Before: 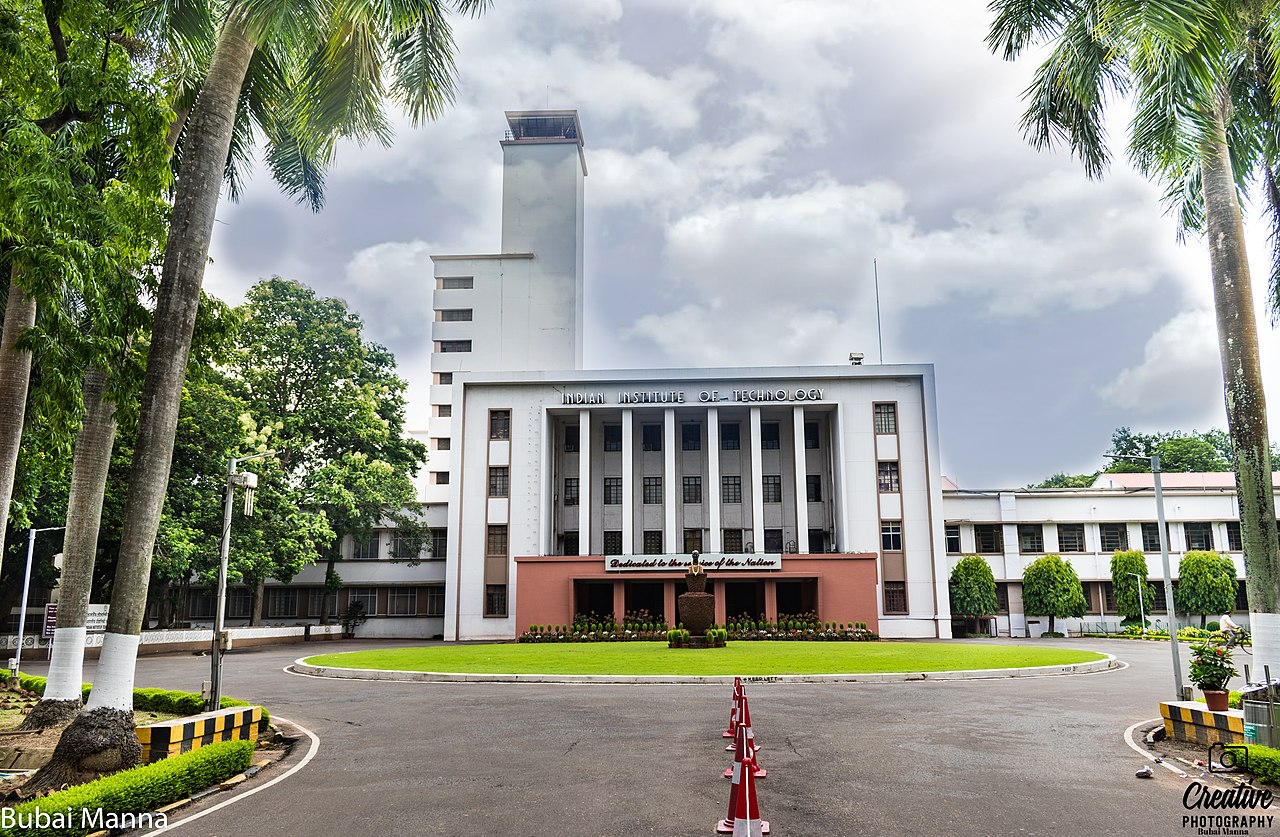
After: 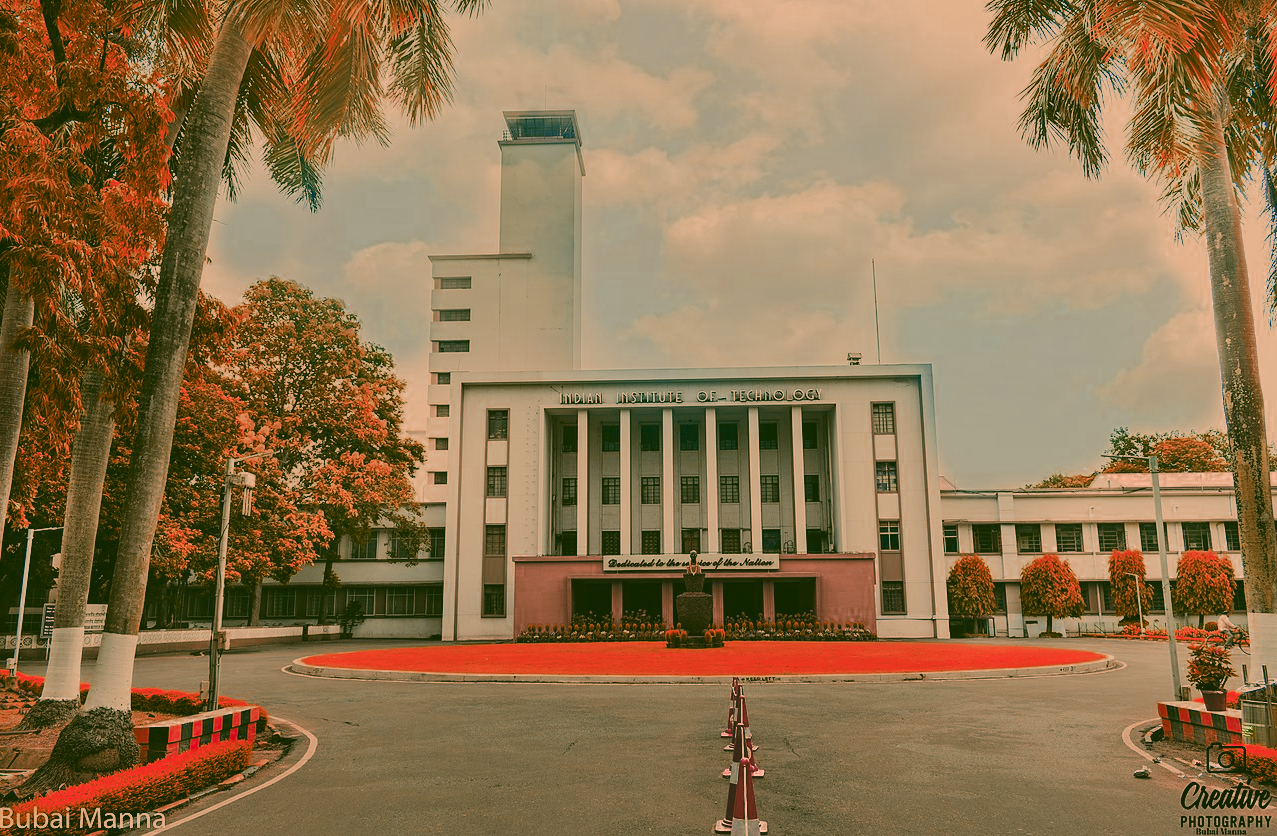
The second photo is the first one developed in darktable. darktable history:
base curve: preserve colors none
exposure: black level correction -0.014, exposure -0.191 EV, compensate highlight preservation false
color correction: highlights a* 5.67, highlights b* 33.61, shadows a* -26.17, shadows b* 3.98
crop: left 0.169%
color zones: curves: ch0 [(0.006, 0.385) (0.143, 0.563) (0.243, 0.321) (0.352, 0.464) (0.516, 0.456) (0.625, 0.5) (0.75, 0.5) (0.875, 0.5)]; ch1 [(0, 0.5) (0.134, 0.504) (0.246, 0.463) (0.421, 0.515) (0.5, 0.56) (0.625, 0.5) (0.75, 0.5) (0.875, 0.5)]; ch2 [(0, 0.5) (0.131, 0.426) (0.307, 0.289) (0.38, 0.188) (0.513, 0.216) (0.625, 0.548) (0.75, 0.468) (0.838, 0.396) (0.971, 0.311)]
